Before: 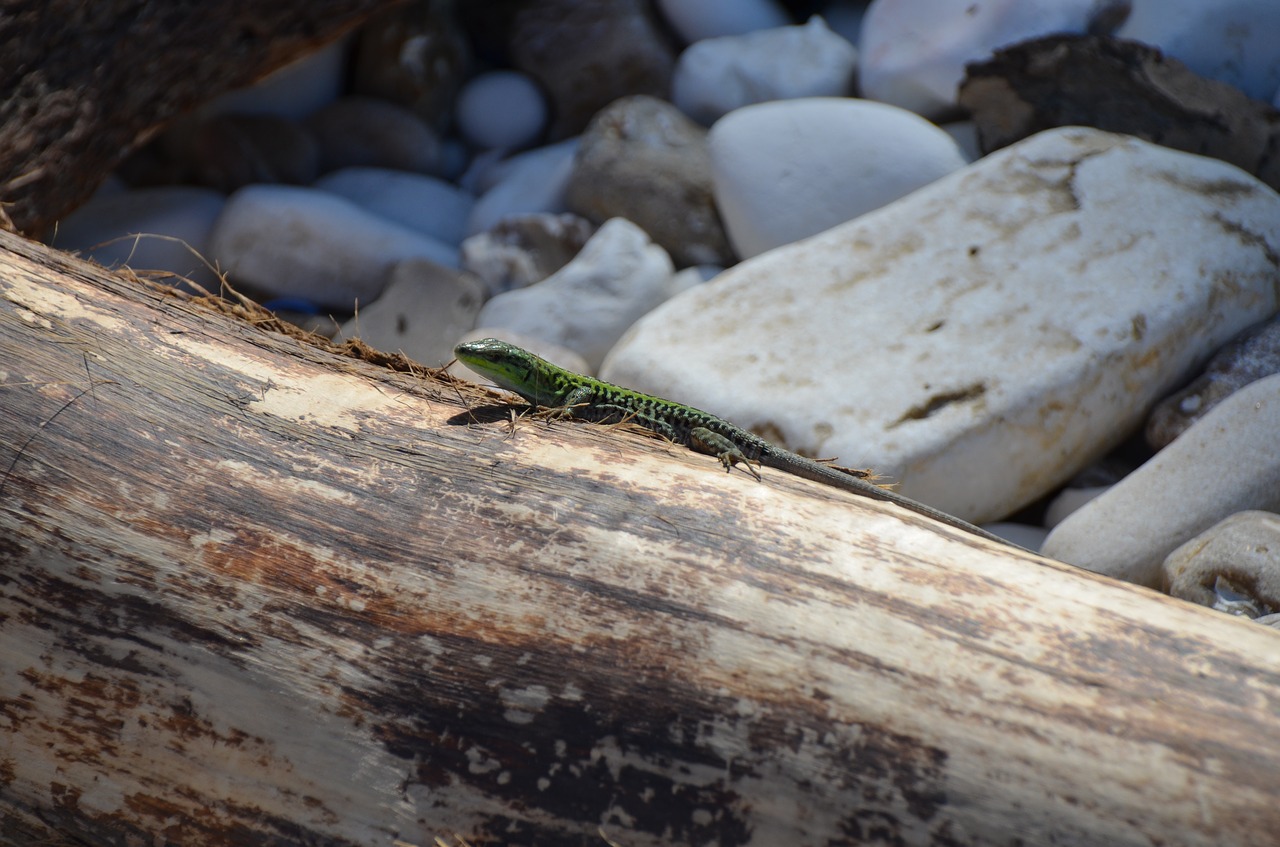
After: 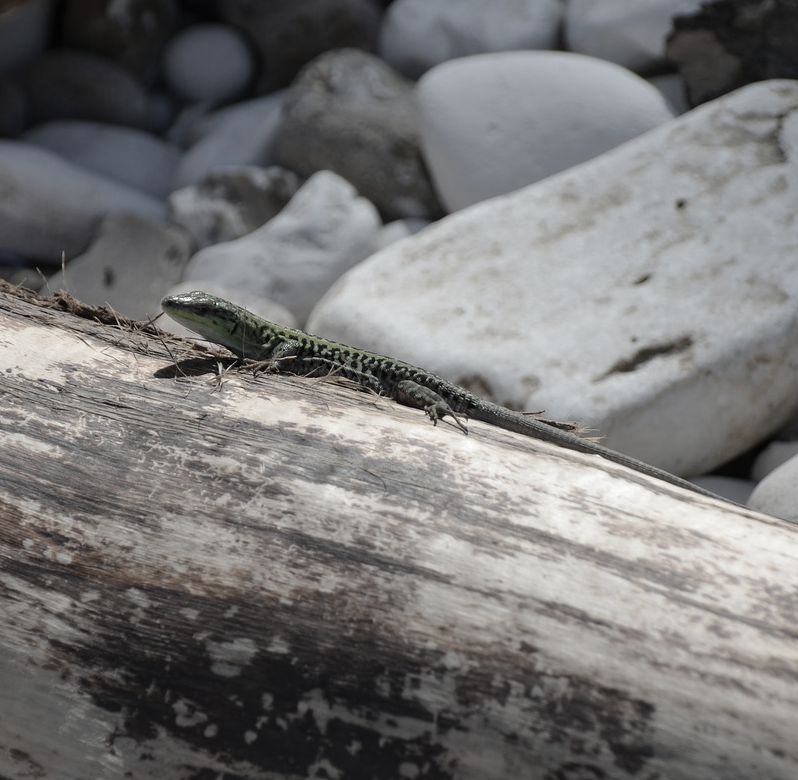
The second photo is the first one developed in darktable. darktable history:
color correction: saturation 0.3
color balance: output saturation 110%
crop and rotate: left 22.918%, top 5.629%, right 14.711%, bottom 2.247%
